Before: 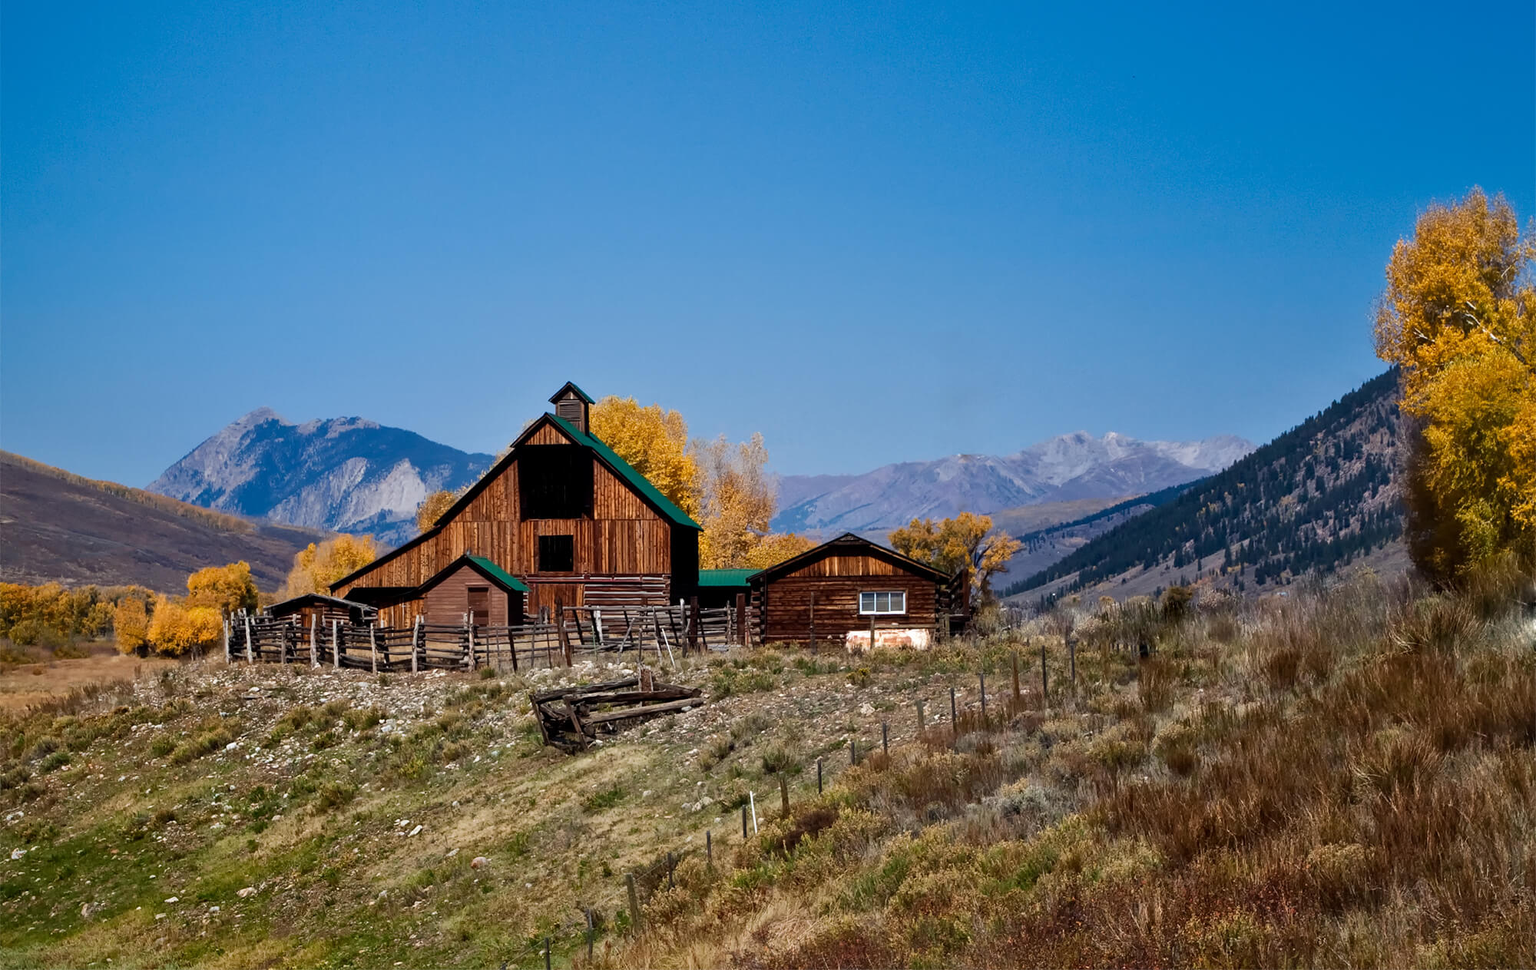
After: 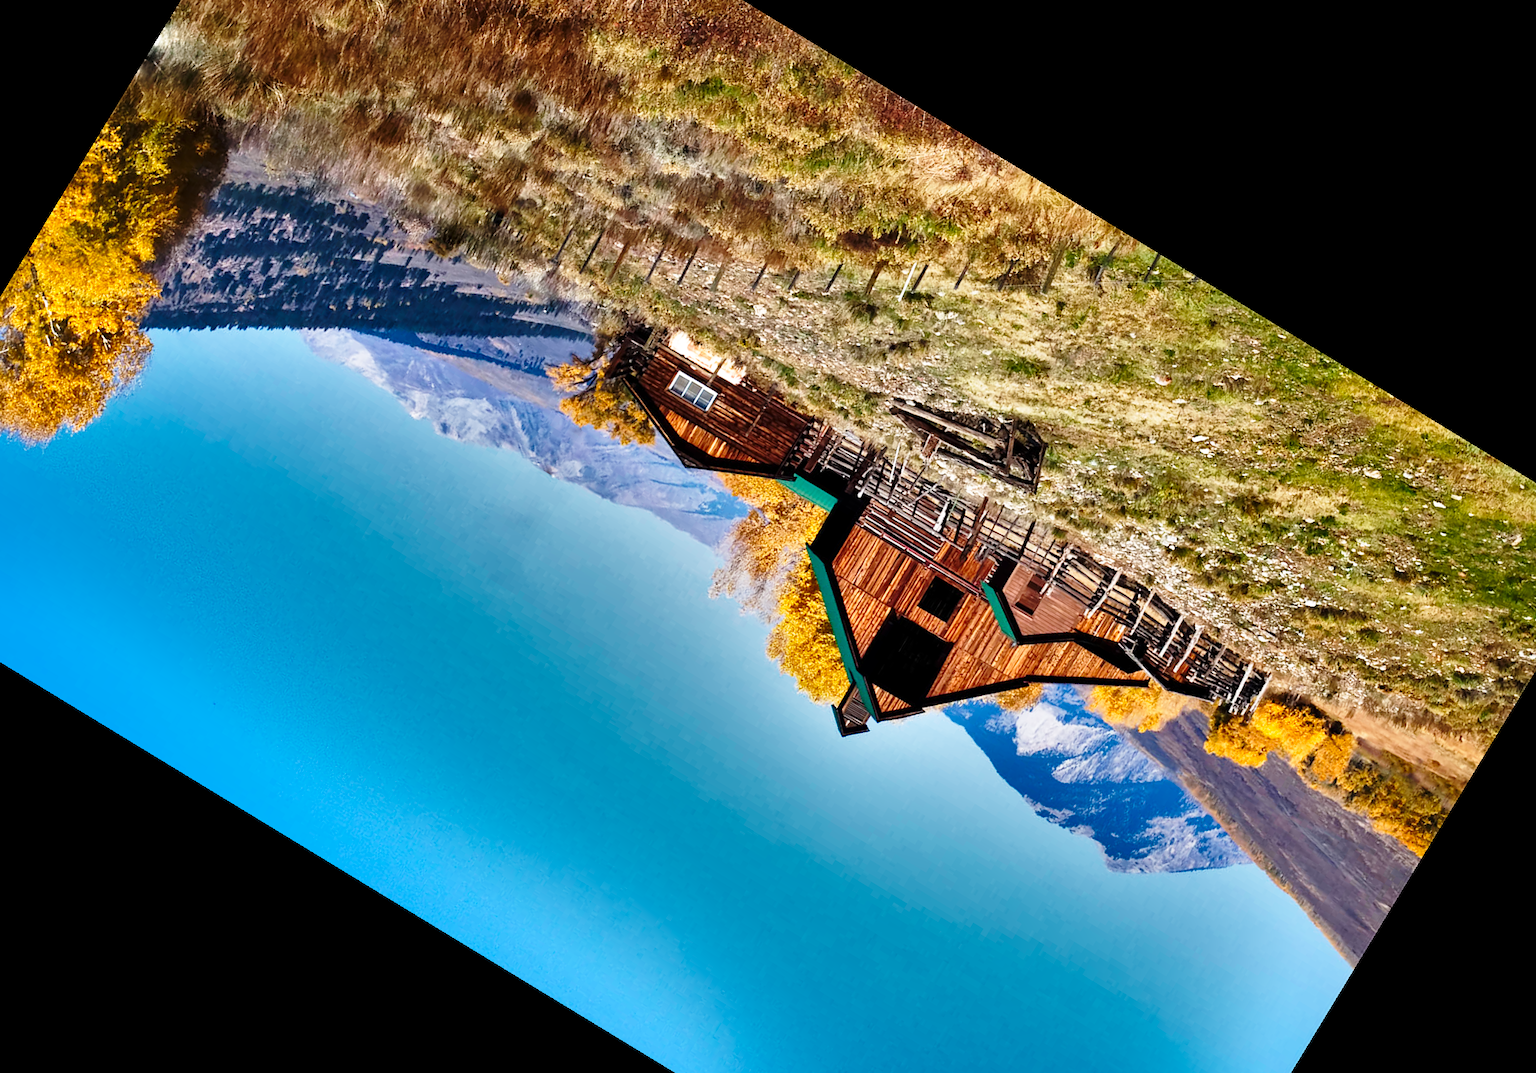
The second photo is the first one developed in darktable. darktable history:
crop and rotate: angle 148.68°, left 9.111%, top 15.603%, right 4.588%, bottom 17.041%
base curve: curves: ch0 [(0, 0) (0.026, 0.03) (0.109, 0.232) (0.351, 0.748) (0.669, 0.968) (1, 1)], preserve colors none
shadows and highlights: shadows 19.13, highlights -83.41, soften with gaussian
